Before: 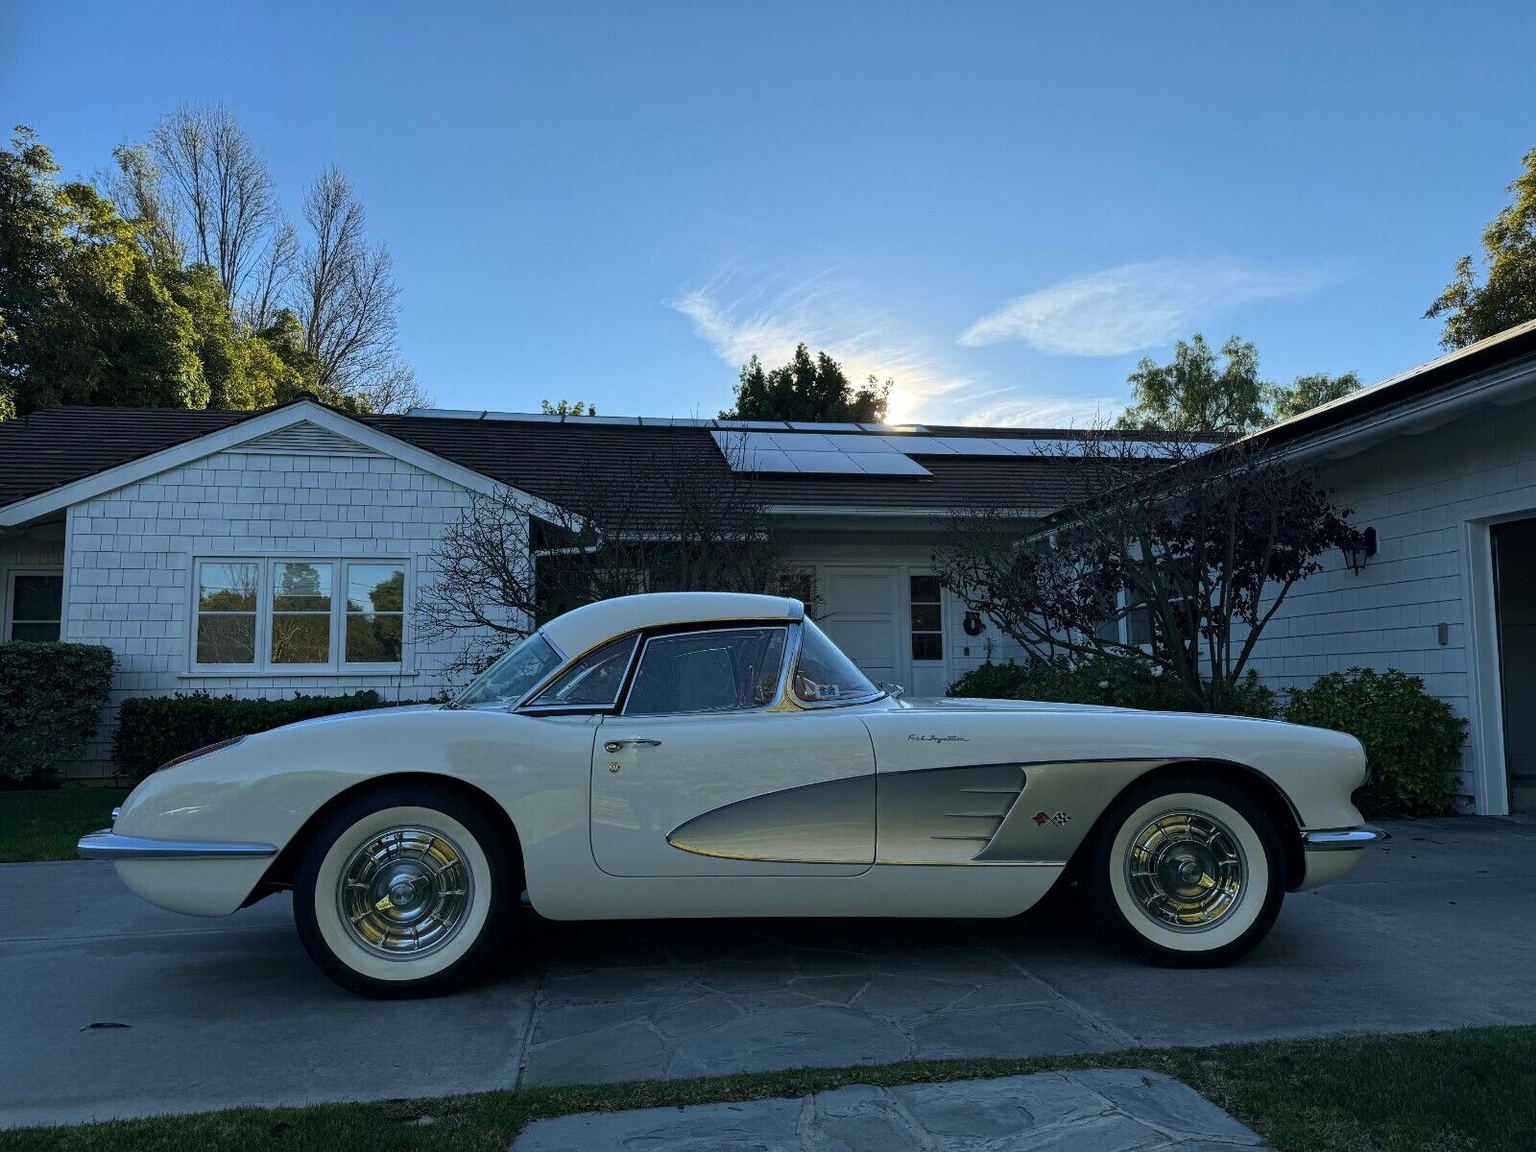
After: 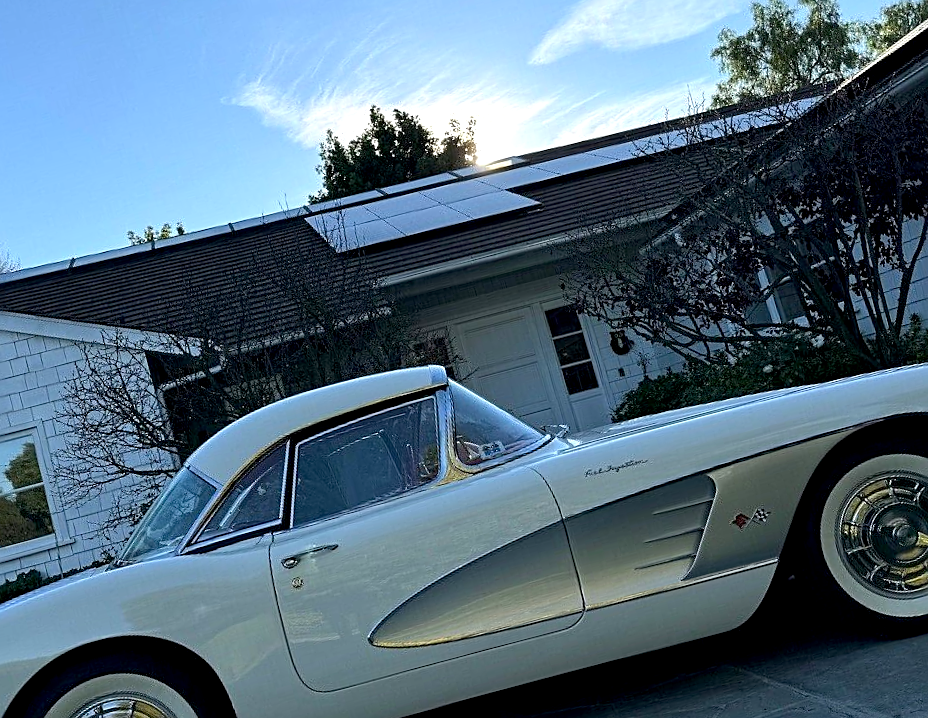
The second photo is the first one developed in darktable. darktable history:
exposure: black level correction 0.005, exposure 0.417 EV, compensate highlight preservation false
crop and rotate: left 22.918%, top 5.629%, right 14.711%, bottom 2.247%
rotate and perspective: rotation -14.8°, crop left 0.1, crop right 0.903, crop top 0.25, crop bottom 0.748
sharpen: on, module defaults
